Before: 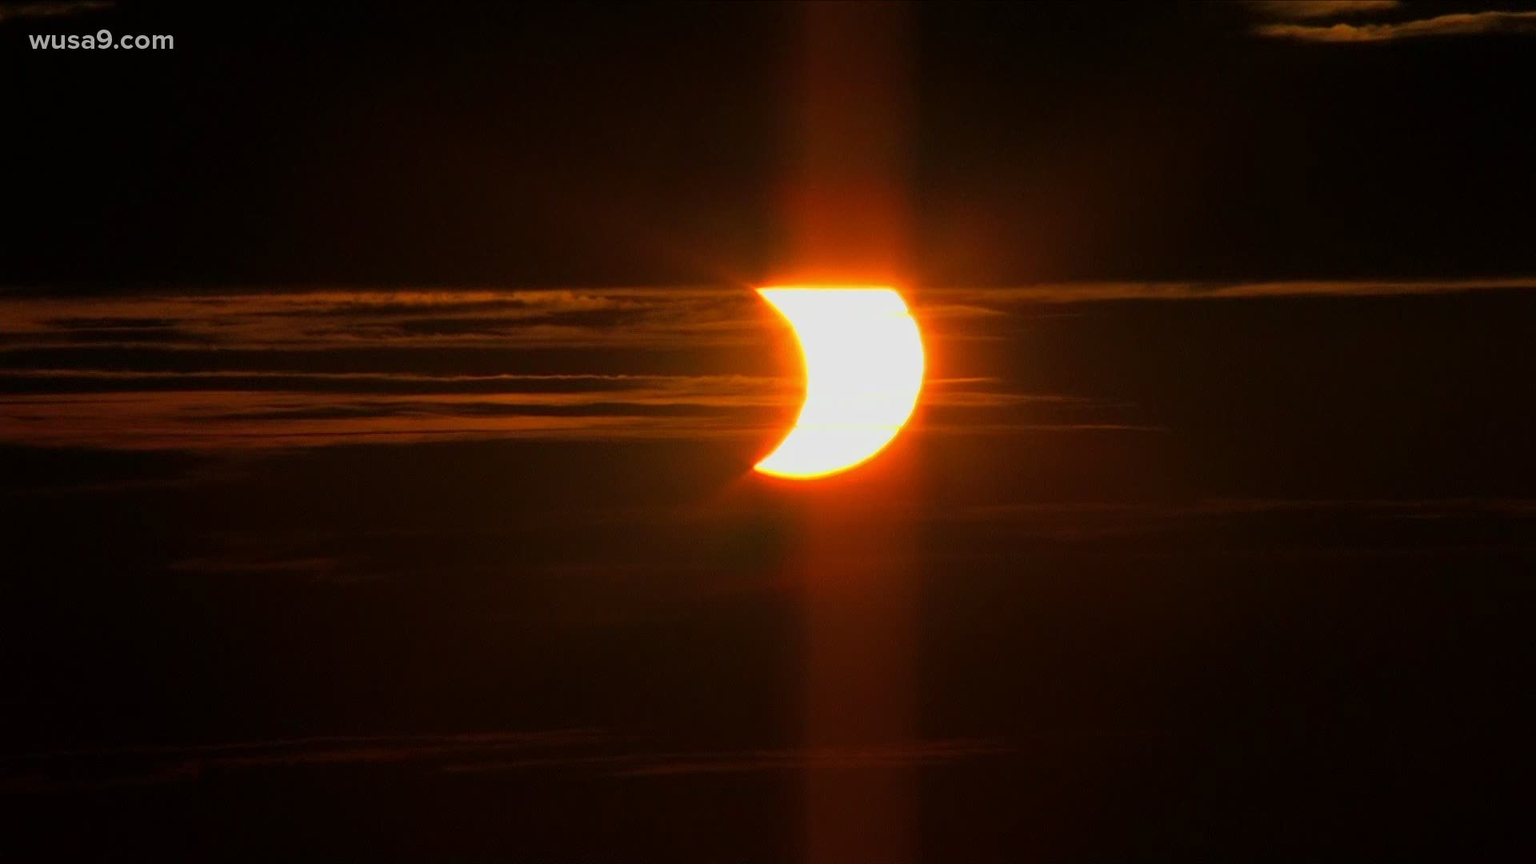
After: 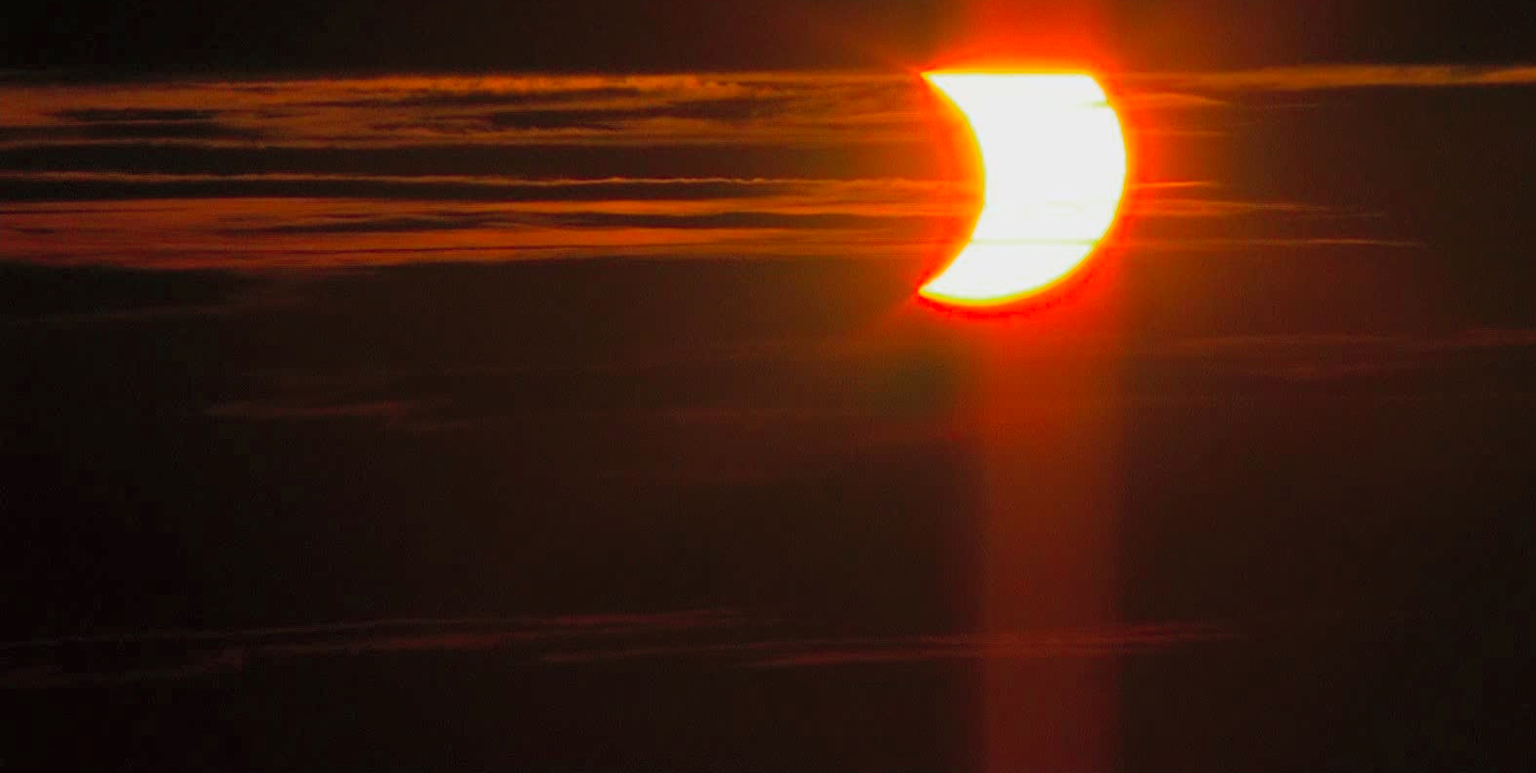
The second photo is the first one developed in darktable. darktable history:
color zones: curves: ch0 [(0, 0.5) (0.143, 0.5) (0.286, 0.456) (0.429, 0.5) (0.571, 0.5) (0.714, 0.5) (0.857, 0.5) (1, 0.5)]; ch1 [(0, 0.5) (0.143, 0.5) (0.286, 0.422) (0.429, 0.5) (0.571, 0.5) (0.714, 0.5) (0.857, 0.5) (1, 0.5)]
contrast brightness saturation: contrast 0.07, brightness 0.18, saturation 0.4
crop: top 26.531%, right 17.959%
